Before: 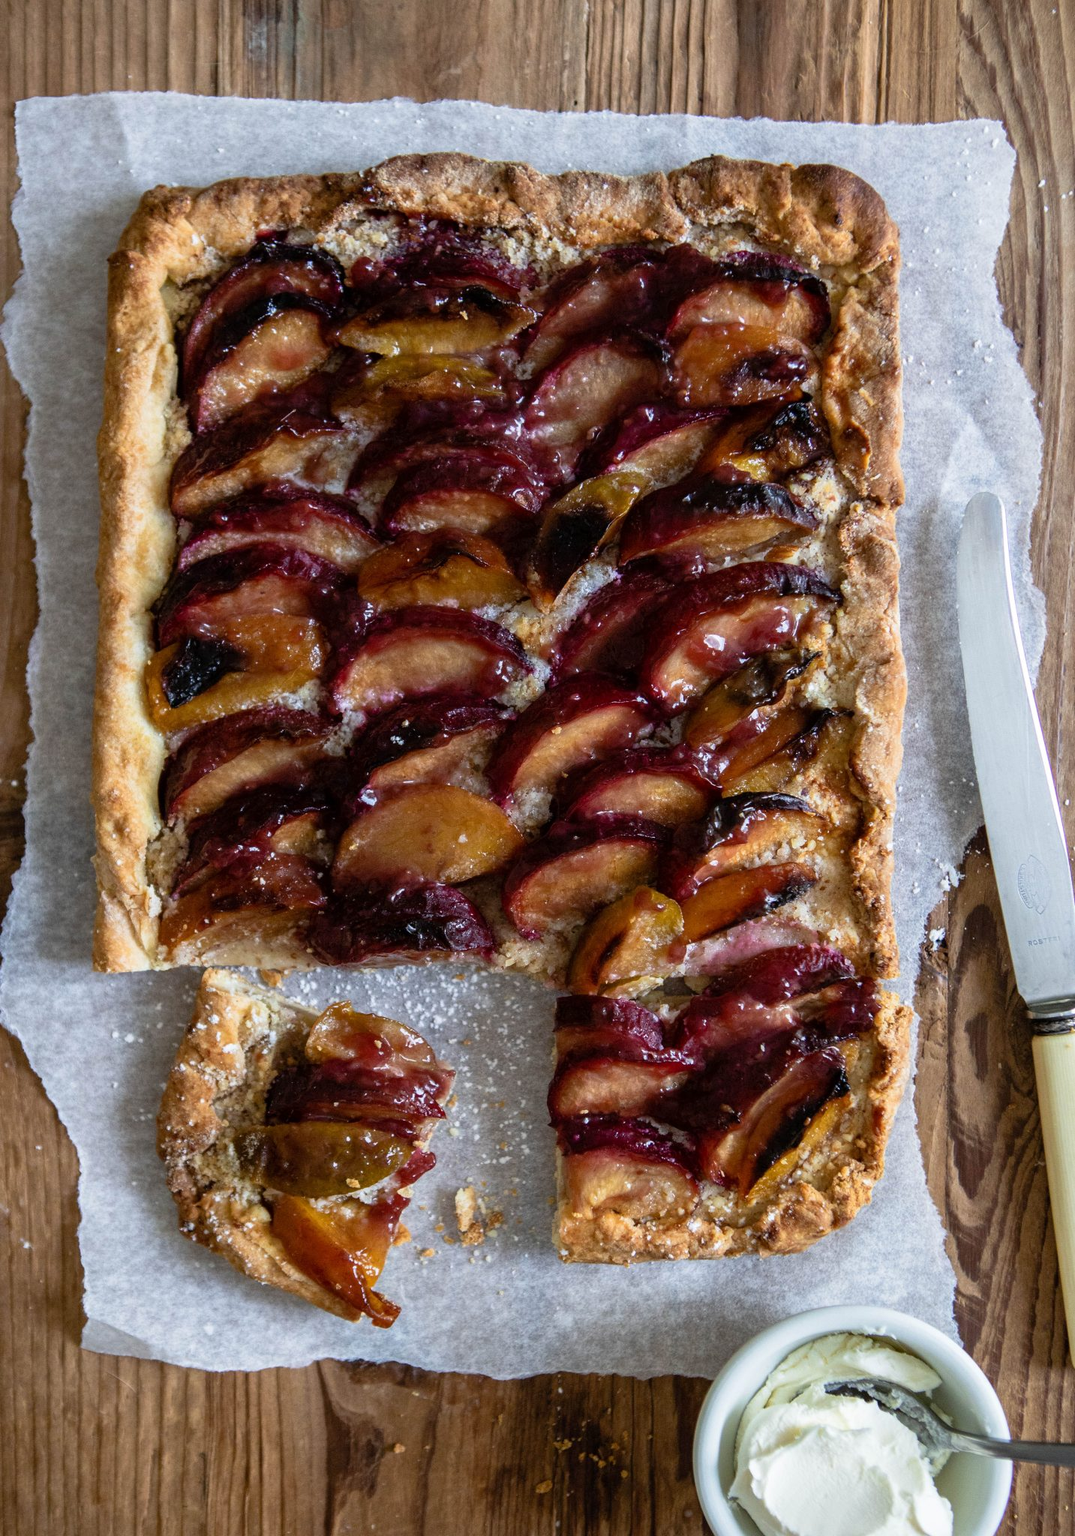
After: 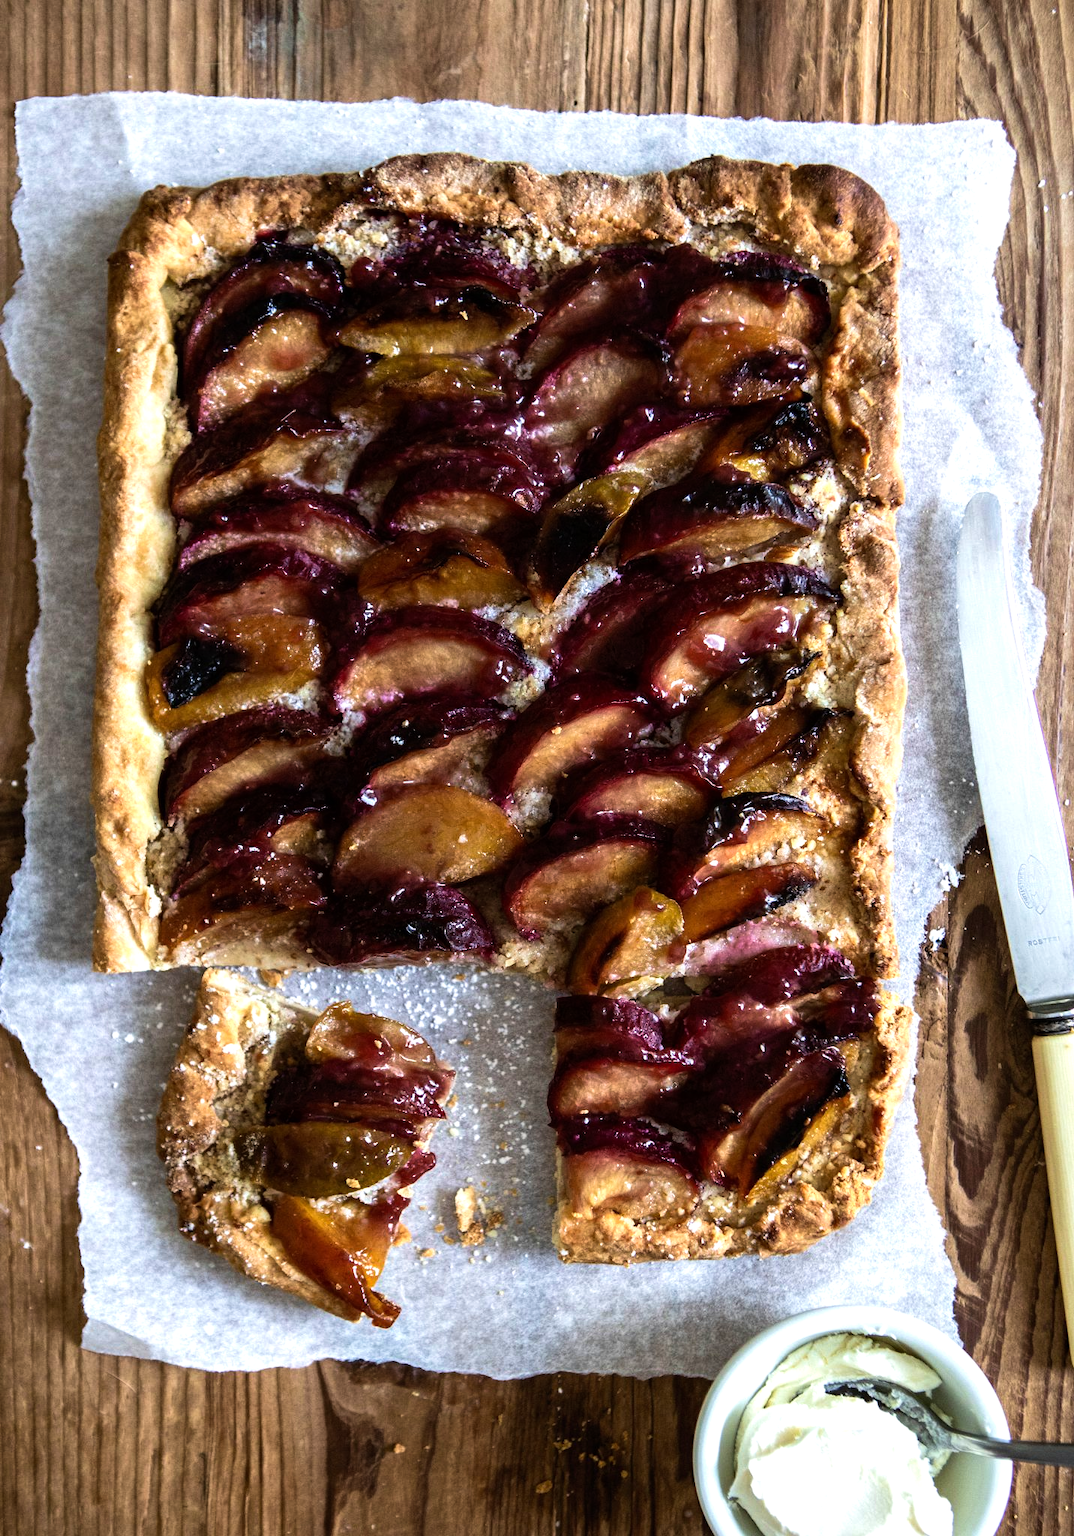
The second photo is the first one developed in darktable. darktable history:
tone equalizer: -8 EV -0.738 EV, -7 EV -0.731 EV, -6 EV -0.63 EV, -5 EV -0.423 EV, -3 EV 0.389 EV, -2 EV 0.6 EV, -1 EV 0.676 EV, +0 EV 0.763 EV, edges refinement/feathering 500, mask exposure compensation -1.57 EV, preserve details no
velvia: on, module defaults
shadows and highlights: shadows 2.6, highlights -16.65, soften with gaussian
